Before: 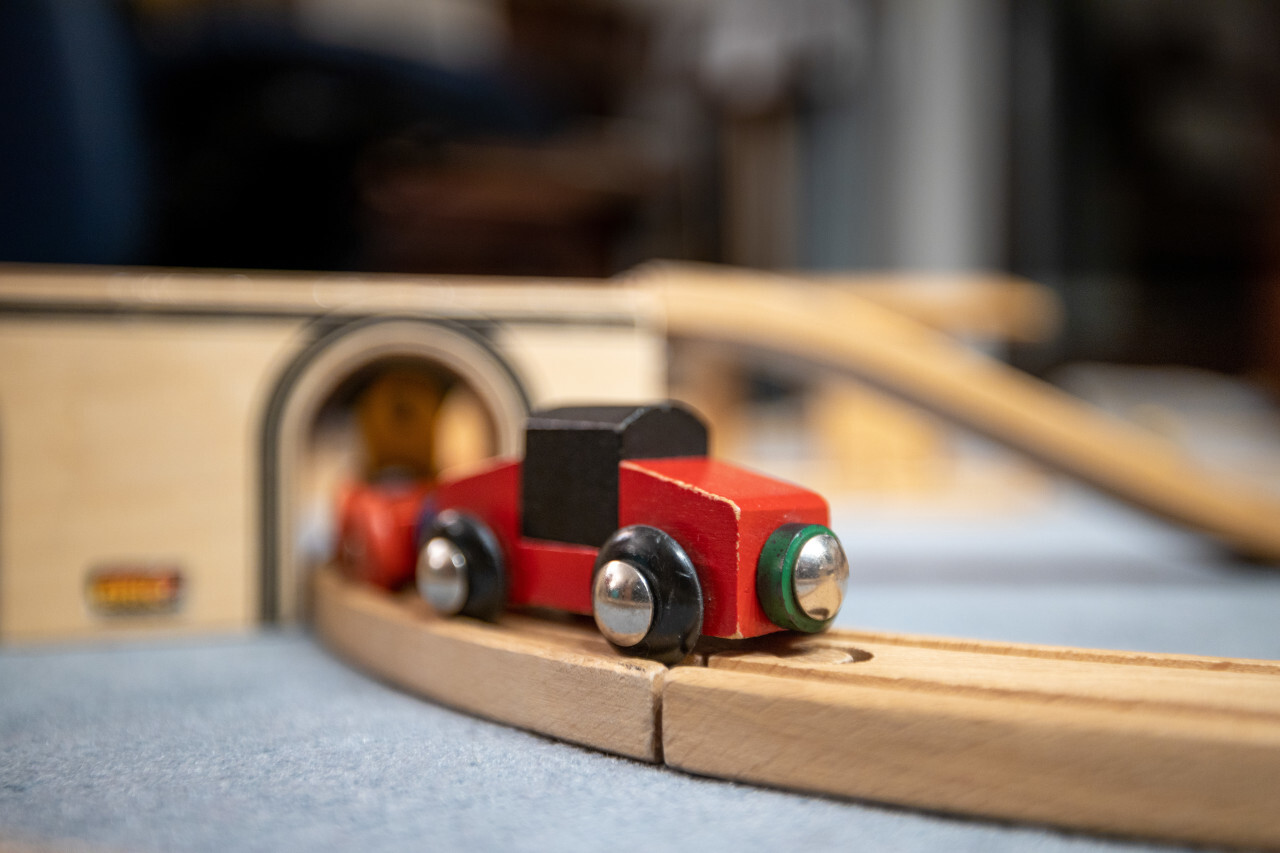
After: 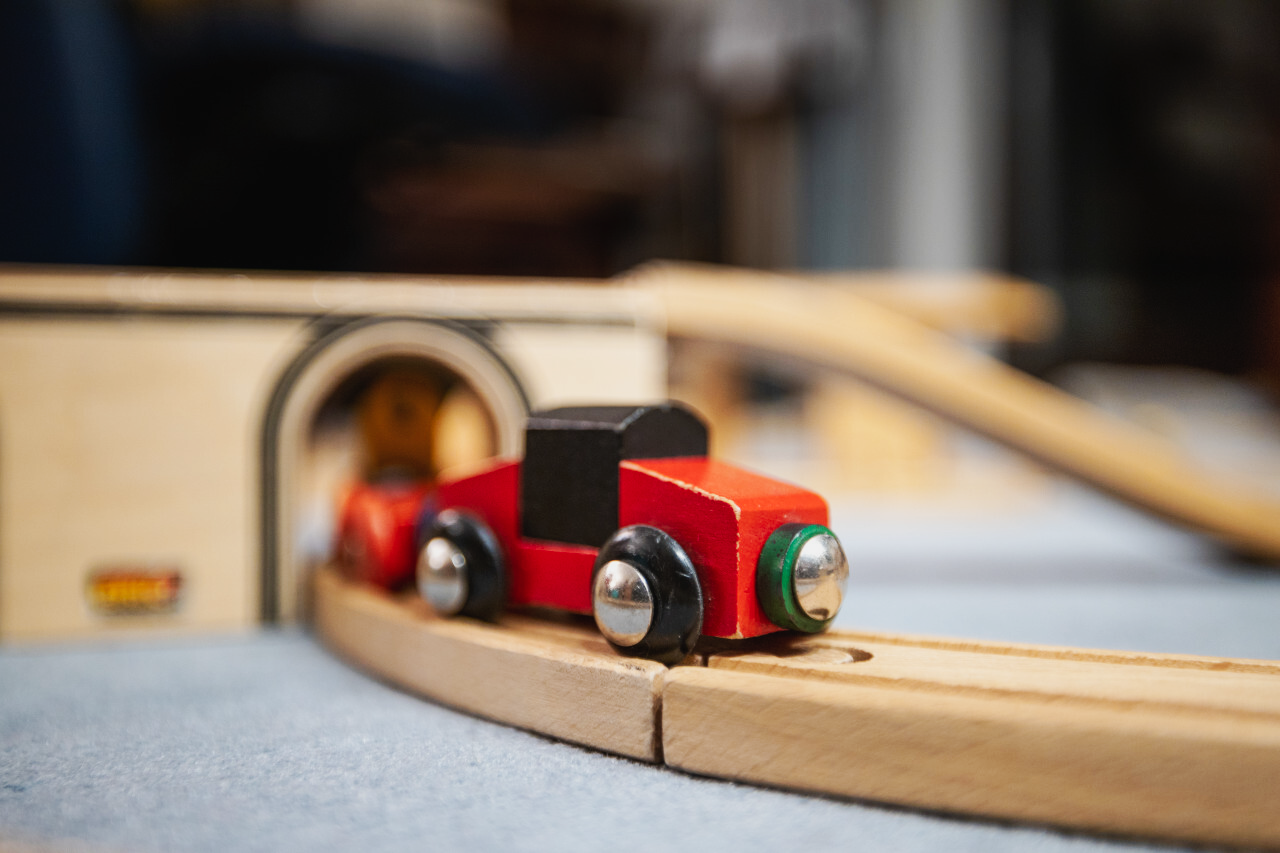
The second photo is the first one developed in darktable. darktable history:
tone curve: curves: ch0 [(0, 0.02) (0.063, 0.058) (0.262, 0.243) (0.447, 0.468) (0.544, 0.596) (0.805, 0.823) (1, 0.952)]; ch1 [(0, 0) (0.339, 0.31) (0.417, 0.401) (0.452, 0.455) (0.482, 0.483) (0.502, 0.499) (0.517, 0.506) (0.55, 0.542) (0.588, 0.604) (0.729, 0.782) (1, 1)]; ch2 [(0, 0) (0.346, 0.34) (0.431, 0.45) (0.485, 0.487) (0.5, 0.496) (0.527, 0.526) (0.56, 0.574) (0.613, 0.642) (0.679, 0.703) (1, 1)], preserve colors none
